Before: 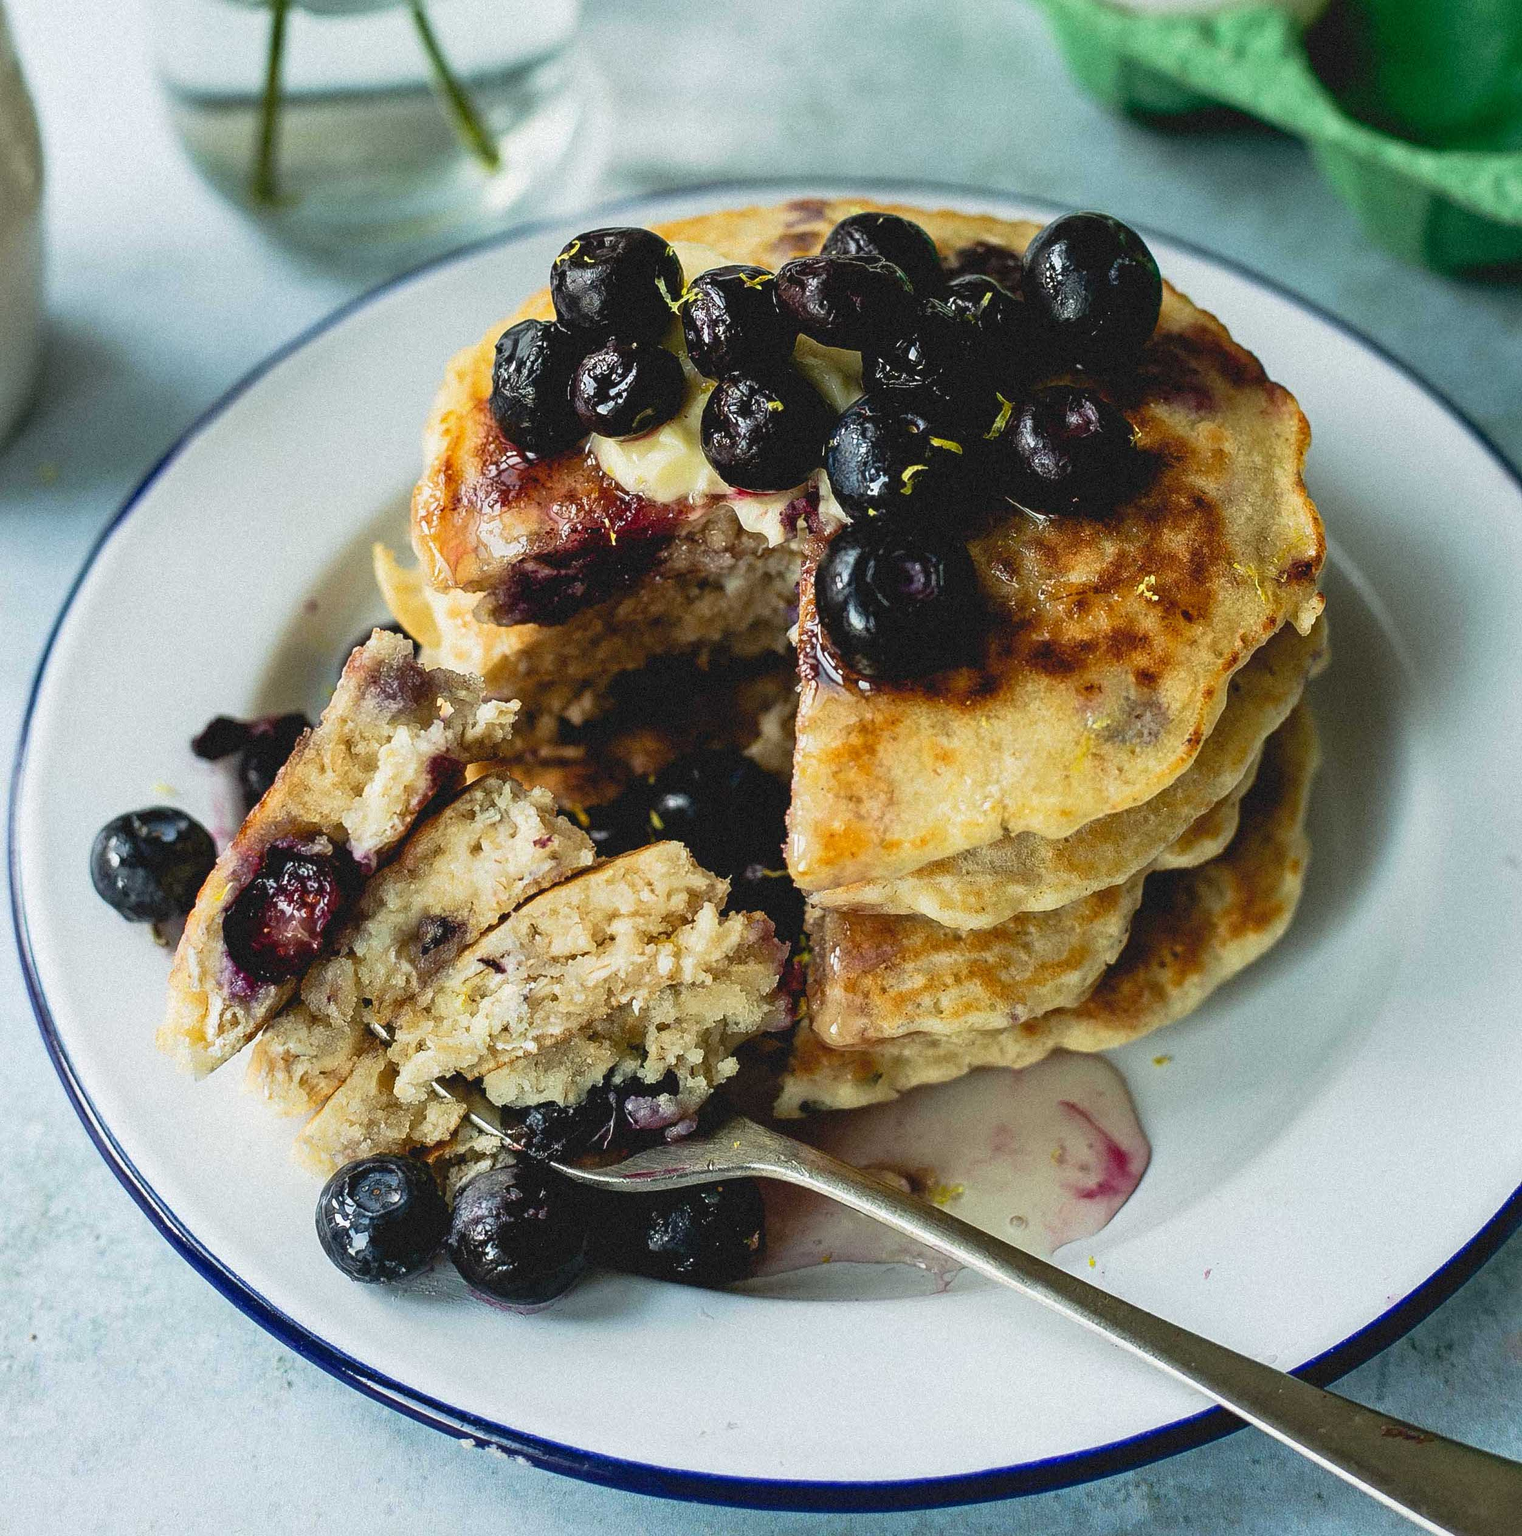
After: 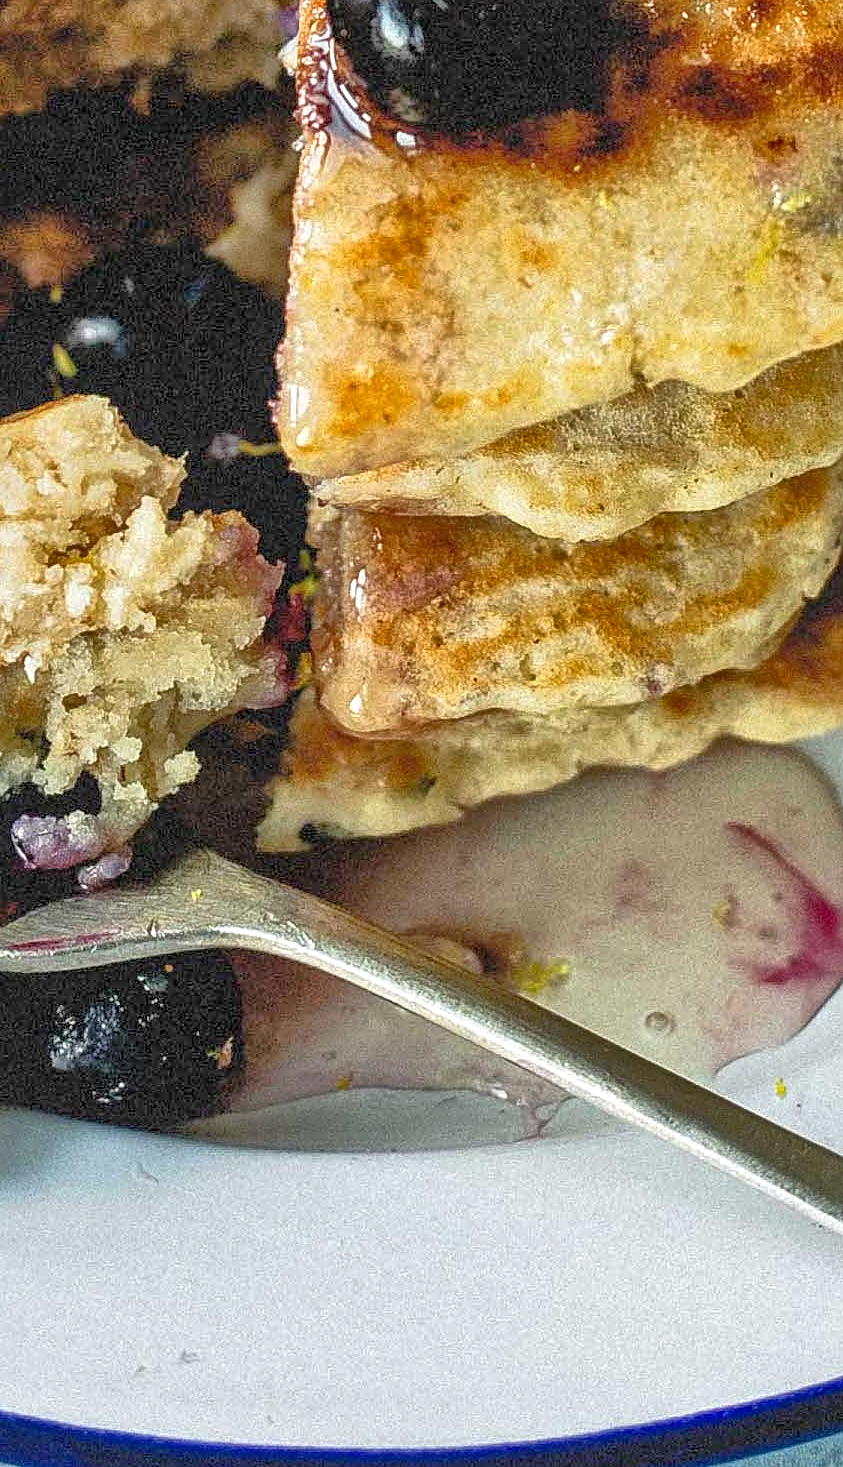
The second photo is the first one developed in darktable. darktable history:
crop: left 40.59%, top 39.129%, right 25.731%, bottom 2.796%
local contrast: mode bilateral grid, contrast 19, coarseness 49, detail 143%, midtone range 0.2
tone equalizer: -7 EV 0.149 EV, -6 EV 0.619 EV, -5 EV 1.18 EV, -4 EV 1.37 EV, -3 EV 1.18 EV, -2 EV 0.6 EV, -1 EV 0.154 EV
contrast equalizer: y [[0.502, 0.505, 0.512, 0.529, 0.564, 0.588], [0.5 ×6], [0.502, 0.505, 0.512, 0.529, 0.564, 0.588], [0, 0.001, 0.001, 0.004, 0.008, 0.011], [0, 0.001, 0.001, 0.004, 0.008, 0.011]]
